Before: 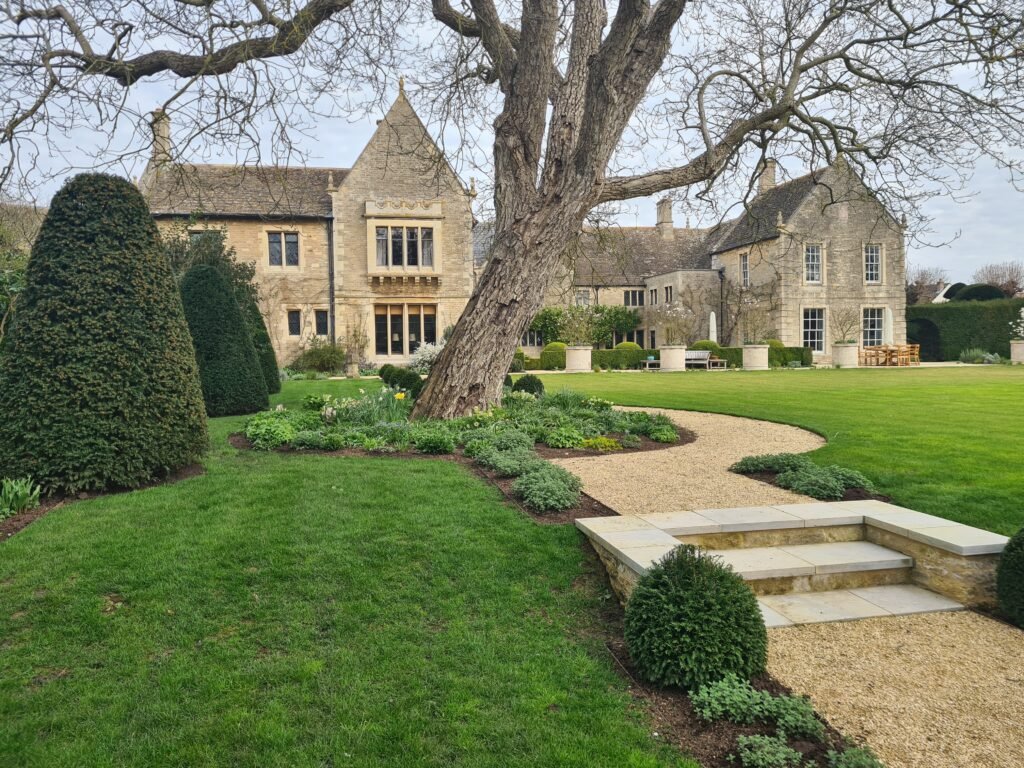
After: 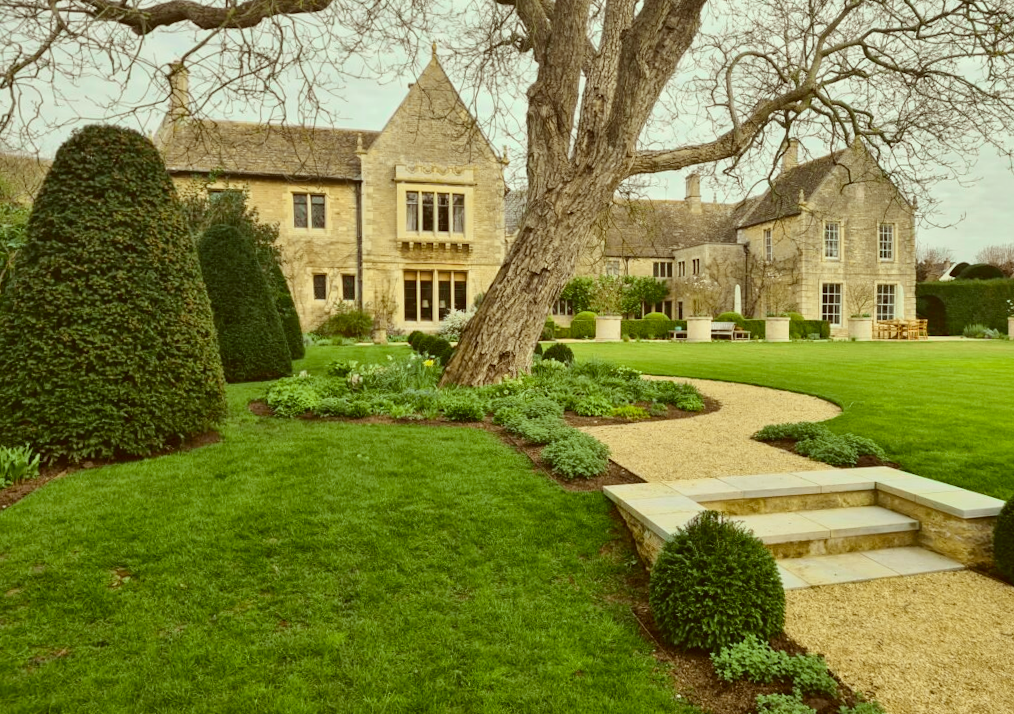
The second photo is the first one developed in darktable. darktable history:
tone curve: curves: ch0 [(0, 0.008) (0.107, 0.091) (0.283, 0.287) (0.461, 0.498) (0.64, 0.679) (0.822, 0.841) (0.998, 0.978)]; ch1 [(0, 0) (0.316, 0.349) (0.466, 0.442) (0.502, 0.5) (0.527, 0.519) (0.561, 0.553) (0.608, 0.629) (0.669, 0.704) (0.859, 0.899) (1, 1)]; ch2 [(0, 0) (0.33, 0.301) (0.421, 0.443) (0.473, 0.498) (0.502, 0.504) (0.522, 0.525) (0.592, 0.61) (0.705, 0.7) (1, 1)], color space Lab, independent channels, preserve colors none
rotate and perspective: rotation 0.679°, lens shift (horizontal) 0.136, crop left 0.009, crop right 0.991, crop top 0.078, crop bottom 0.95
color correction: highlights a* -5.94, highlights b* 9.48, shadows a* 10.12, shadows b* 23.94
